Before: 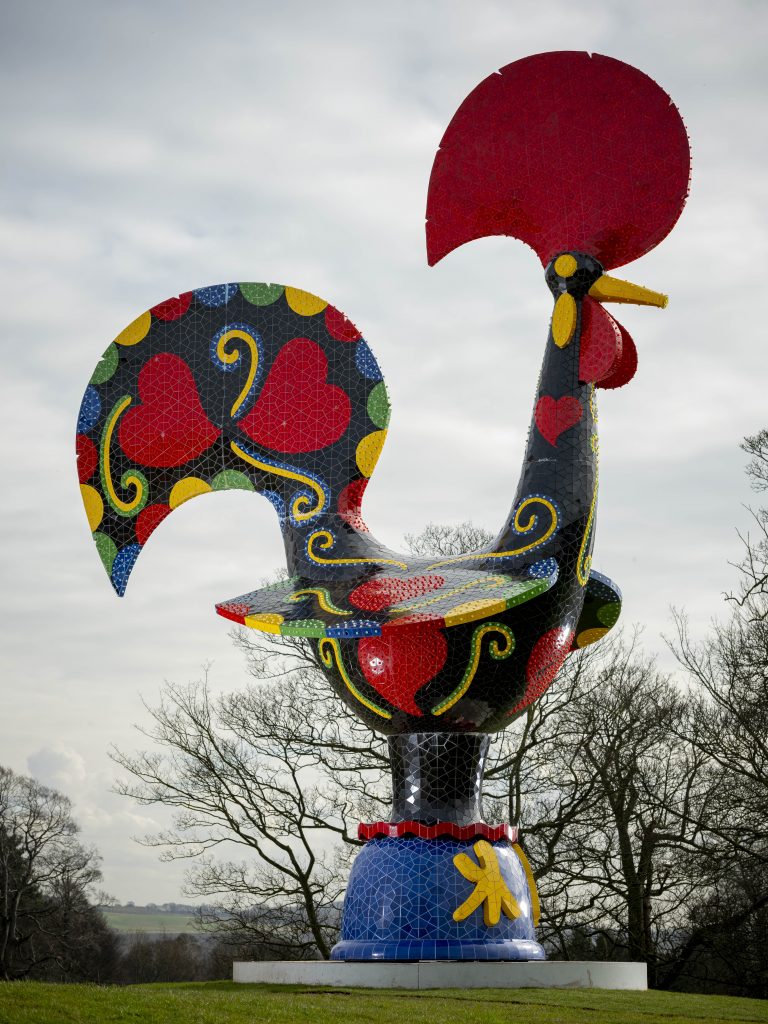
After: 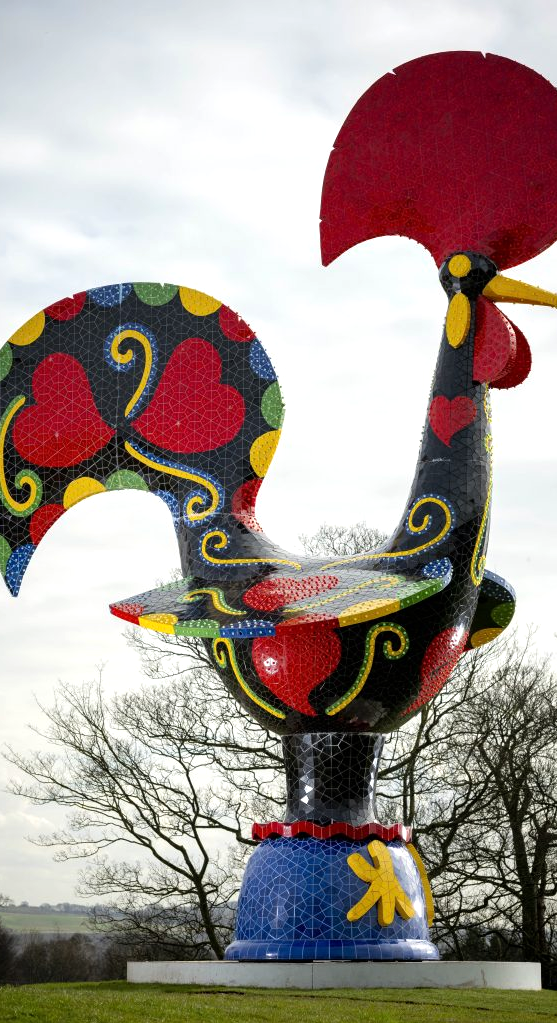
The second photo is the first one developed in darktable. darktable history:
tone equalizer: -8 EV -0.377 EV, -7 EV -0.401 EV, -6 EV -0.342 EV, -5 EV -0.211 EV, -3 EV 0.237 EV, -2 EV 0.323 EV, -1 EV 0.379 EV, +0 EV 0.426 EV
crop: left 13.88%, top 0%, right 13.483%
